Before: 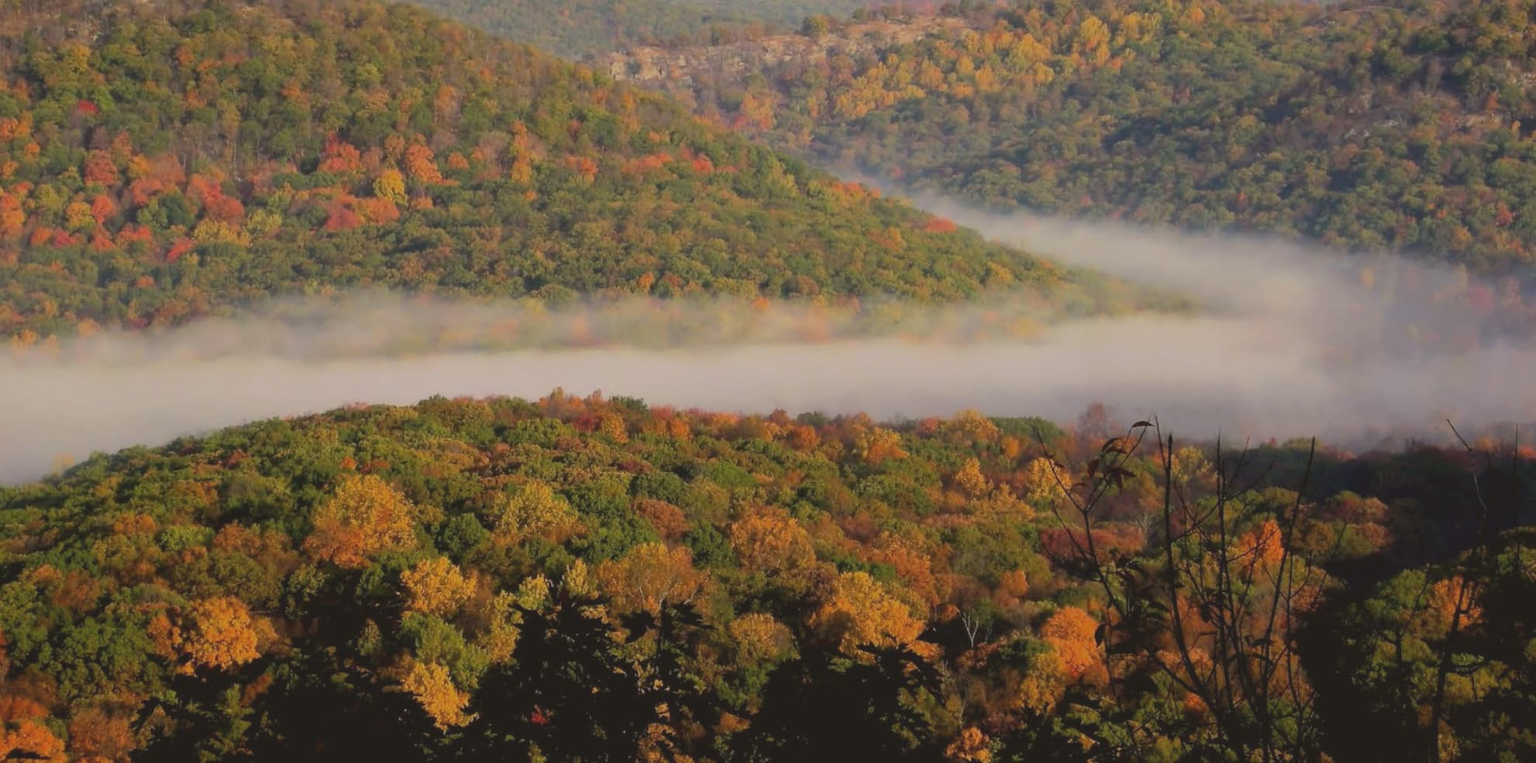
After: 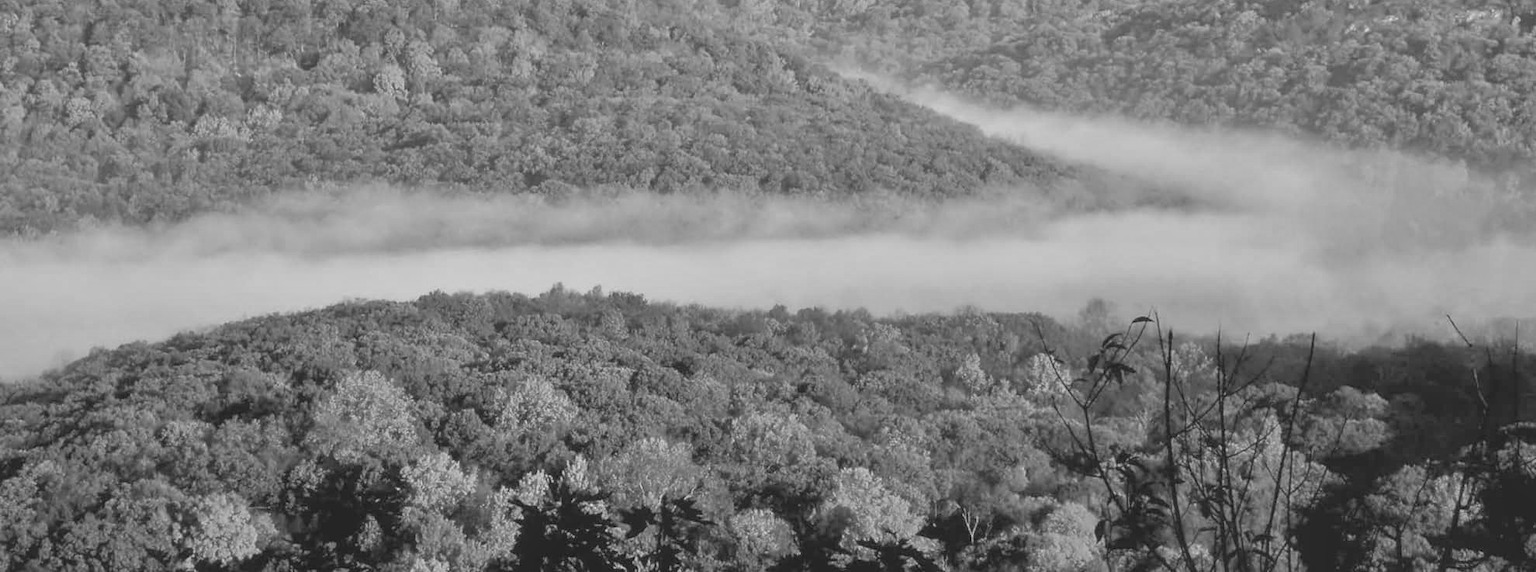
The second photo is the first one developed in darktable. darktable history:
tone equalizer: -7 EV 0.15 EV, -6 EV 0.6 EV, -5 EV 1.15 EV, -4 EV 1.33 EV, -3 EV 1.15 EV, -2 EV 0.6 EV, -1 EV 0.15 EV, mask exposure compensation -0.5 EV
color calibration: output gray [0.25, 0.35, 0.4, 0], x 0.383, y 0.372, temperature 3905.17 K
crop: top 13.819%, bottom 11.169%
local contrast: on, module defaults
